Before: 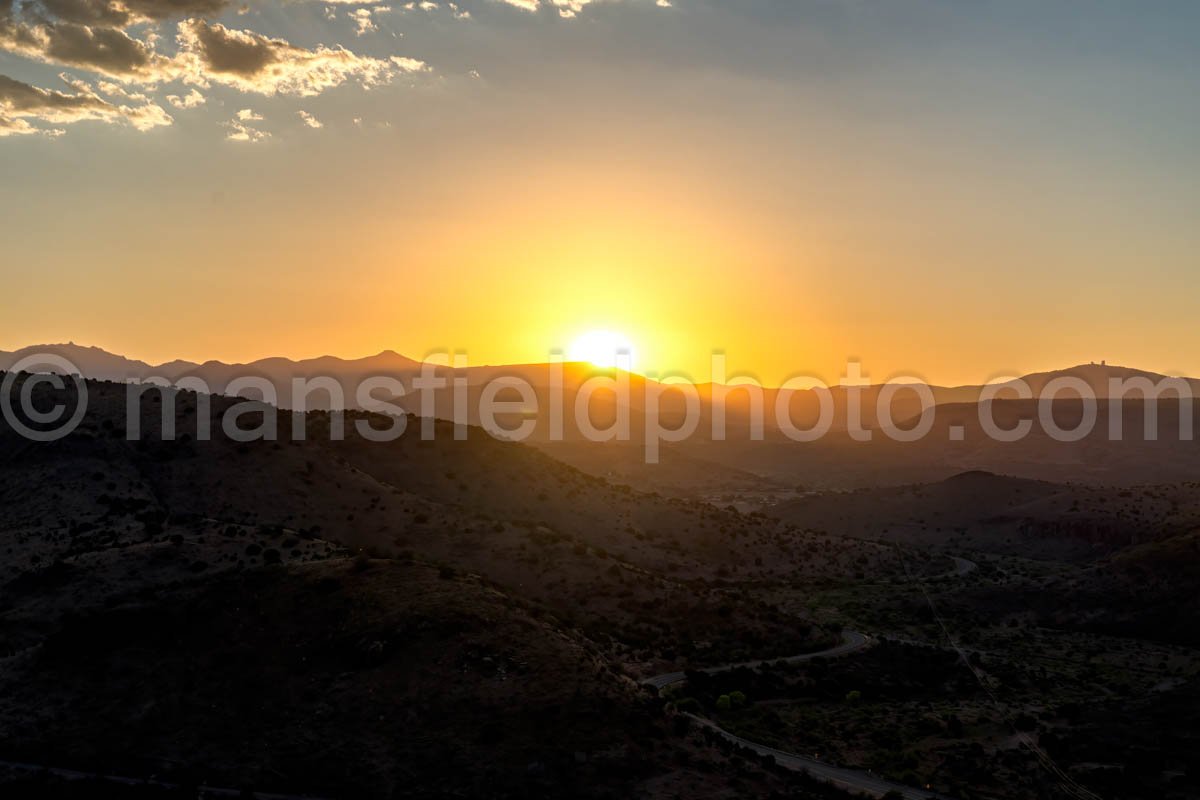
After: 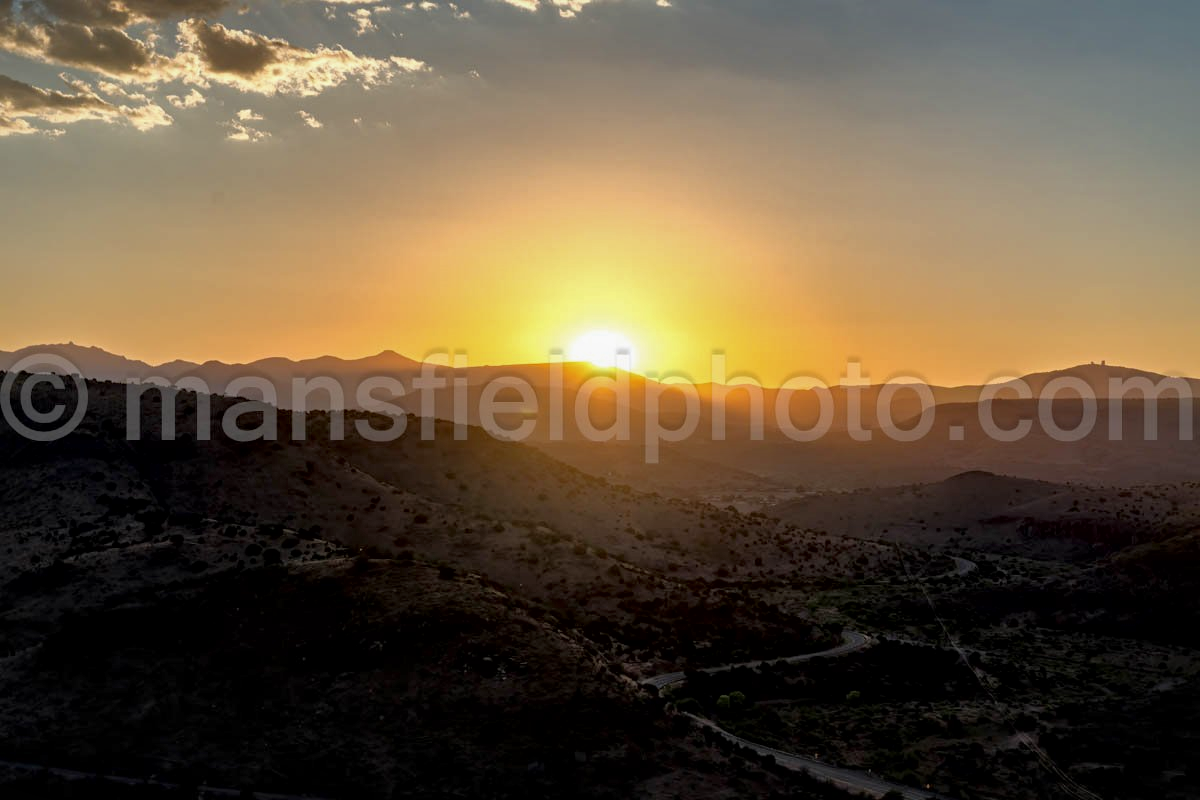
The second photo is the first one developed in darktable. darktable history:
local contrast: mode bilateral grid, contrast 100, coarseness 99, detail 165%, midtone range 0.2
tone equalizer: -8 EV 0.27 EV, -7 EV 0.39 EV, -6 EV 0.431 EV, -5 EV 0.237 EV, -3 EV -0.256 EV, -2 EV -0.397 EV, -1 EV -0.425 EV, +0 EV -0.243 EV, edges refinement/feathering 500, mask exposure compensation -1.57 EV, preserve details no
